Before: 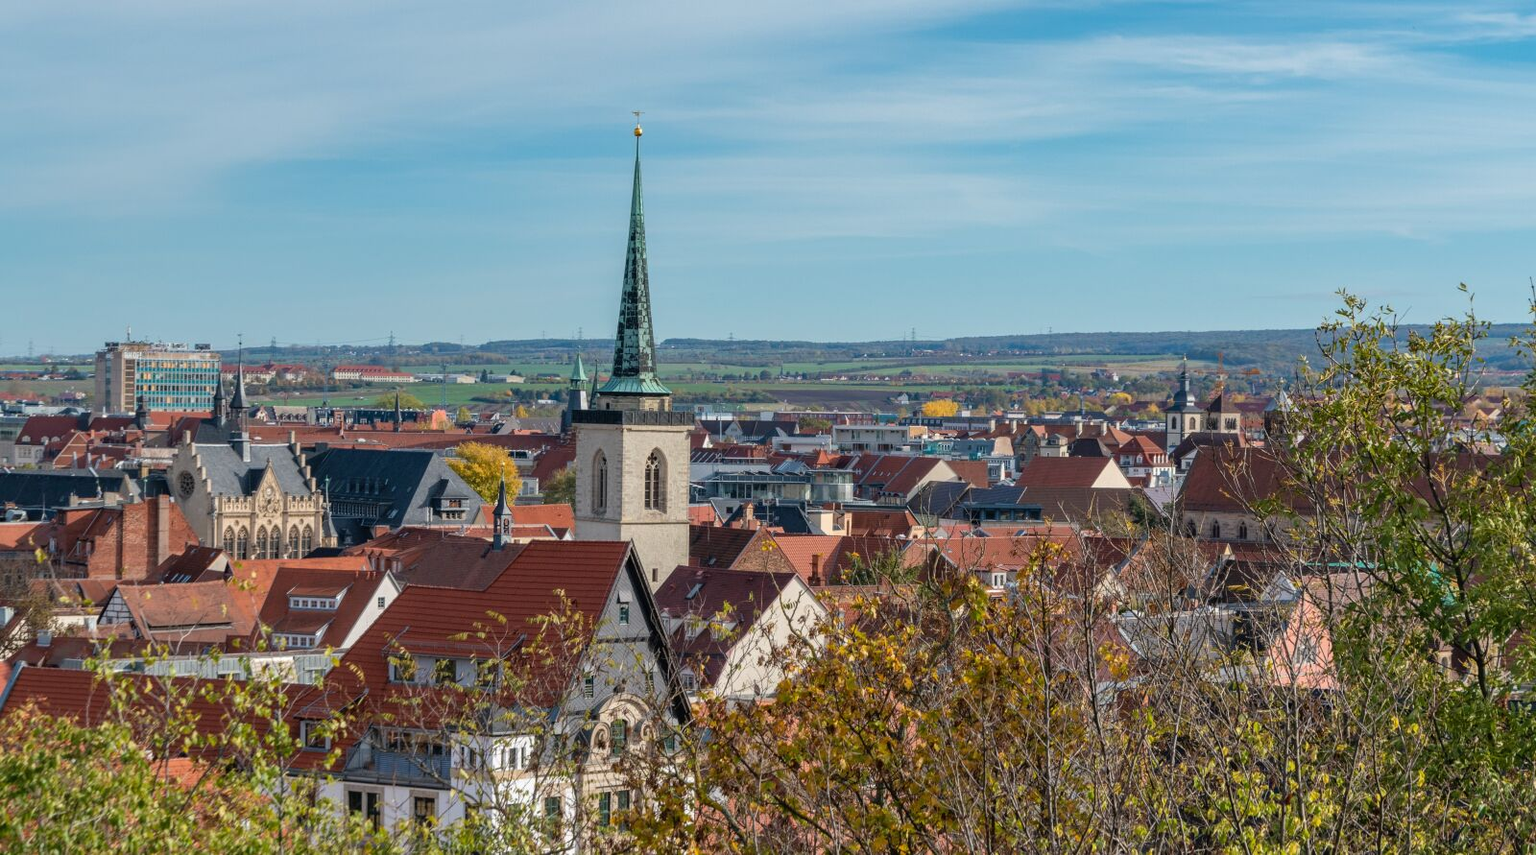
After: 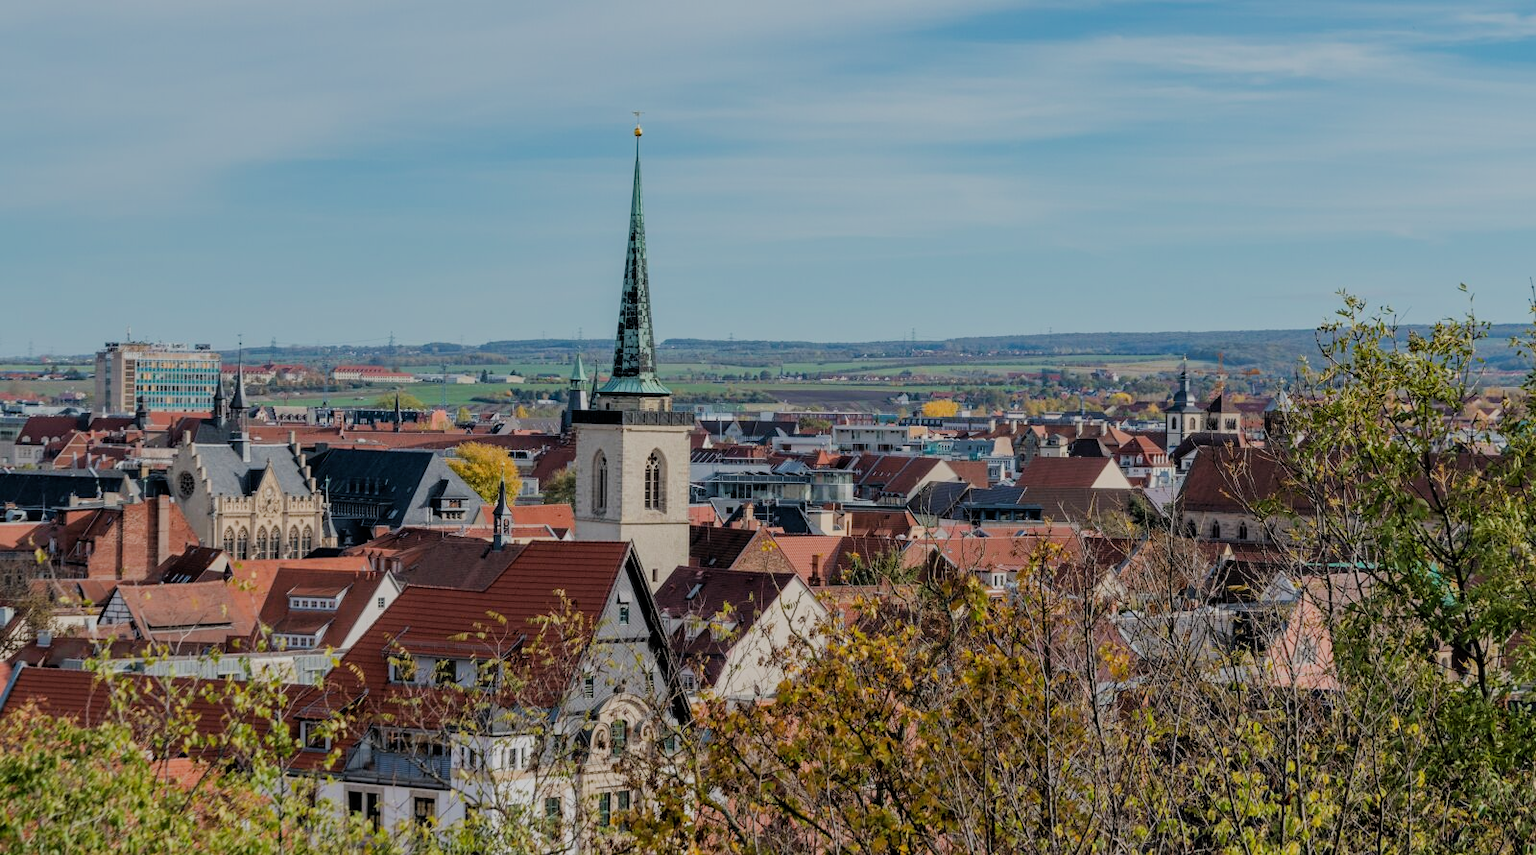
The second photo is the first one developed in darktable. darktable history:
filmic rgb: black relative exposure -6.14 EV, white relative exposure 6.97 EV, hardness 2.26, iterations of high-quality reconstruction 0
